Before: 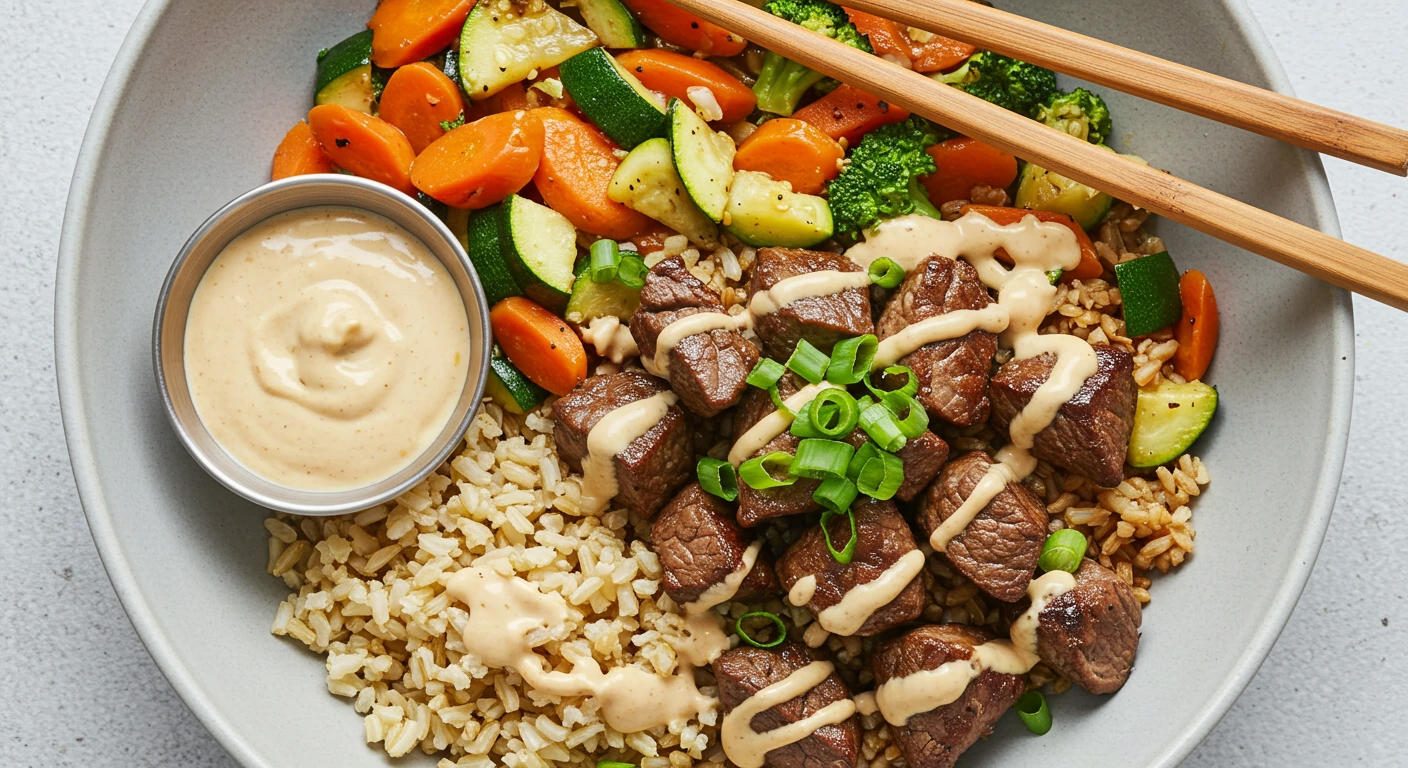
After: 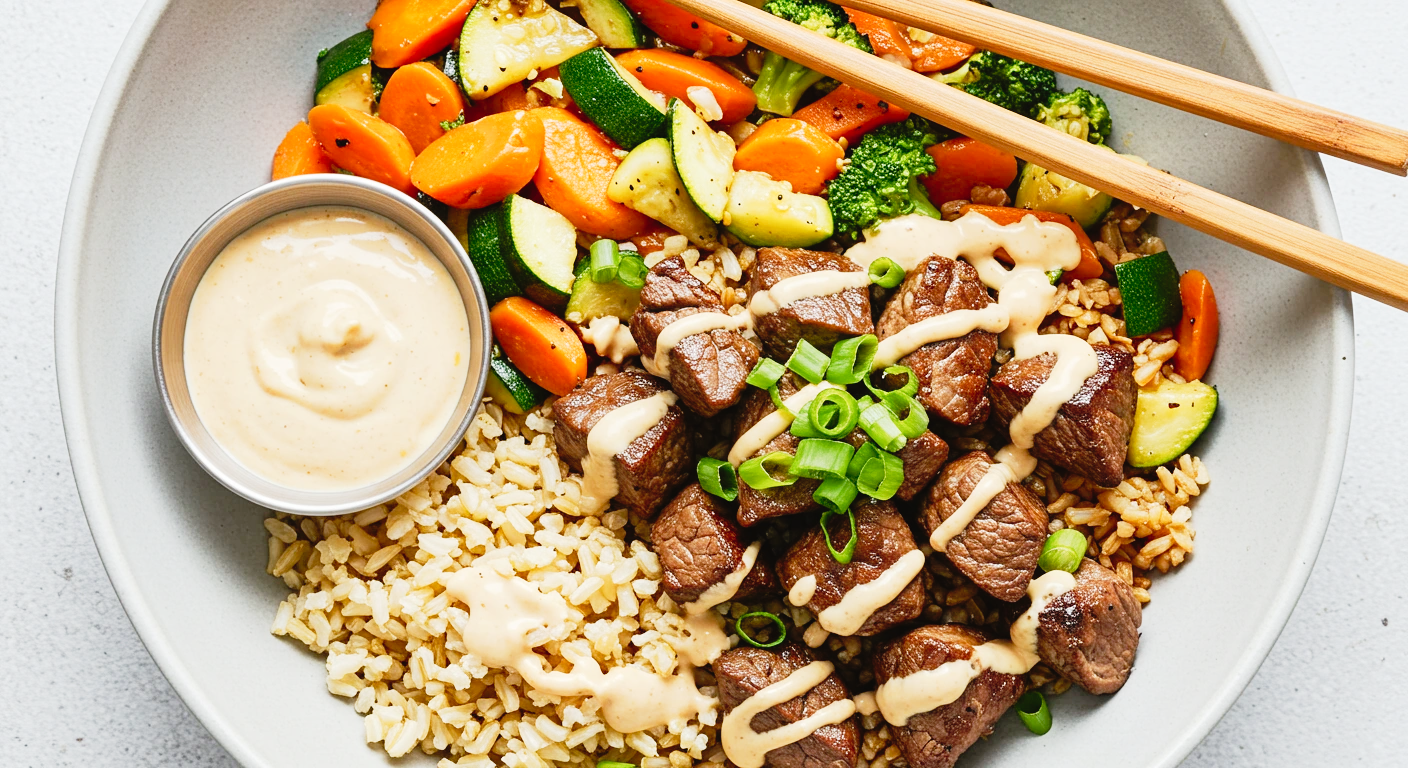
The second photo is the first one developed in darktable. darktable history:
tone curve: curves: ch0 [(0, 0.022) (0.114, 0.088) (0.282, 0.316) (0.446, 0.511) (0.613, 0.693) (0.786, 0.843) (0.999, 0.949)]; ch1 [(0, 0) (0.395, 0.343) (0.463, 0.427) (0.486, 0.474) (0.503, 0.5) (0.535, 0.522) (0.555, 0.546) (0.594, 0.614) (0.755, 0.793) (1, 1)]; ch2 [(0, 0) (0.369, 0.388) (0.449, 0.431) (0.501, 0.5) (0.528, 0.517) (0.561, 0.598) (0.697, 0.721) (1, 1)], preserve colors none
tone equalizer: -8 EV -0.448 EV, -7 EV -0.429 EV, -6 EV -0.305 EV, -5 EV -0.206 EV, -3 EV 0.247 EV, -2 EV 0.321 EV, -1 EV 0.396 EV, +0 EV 0.42 EV
